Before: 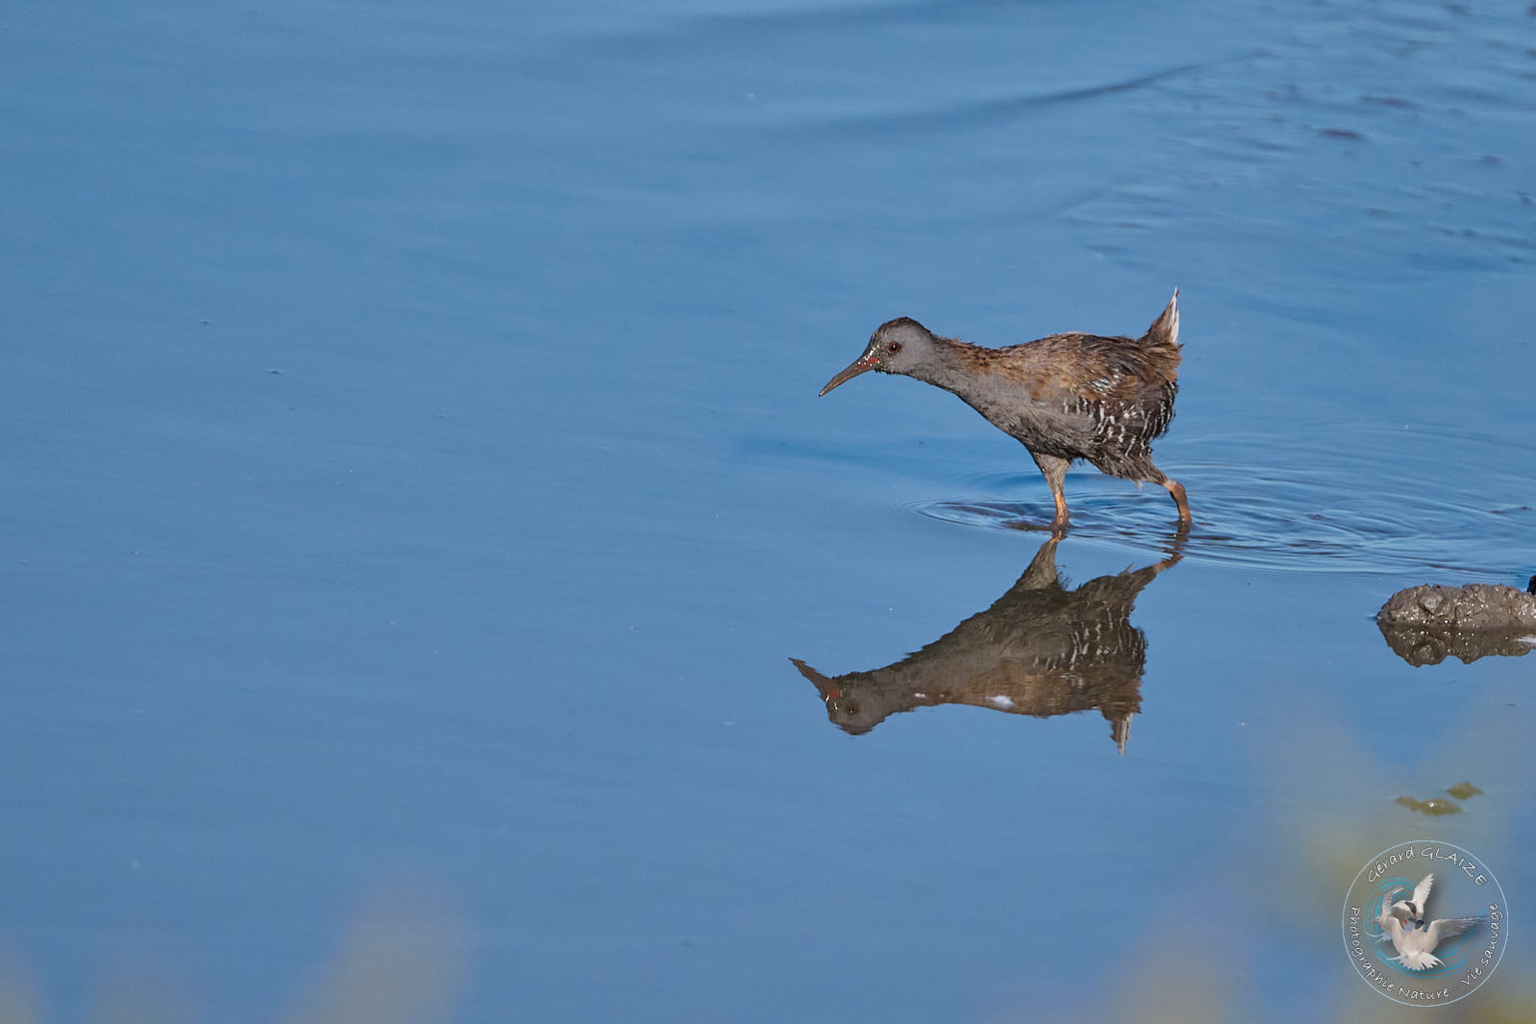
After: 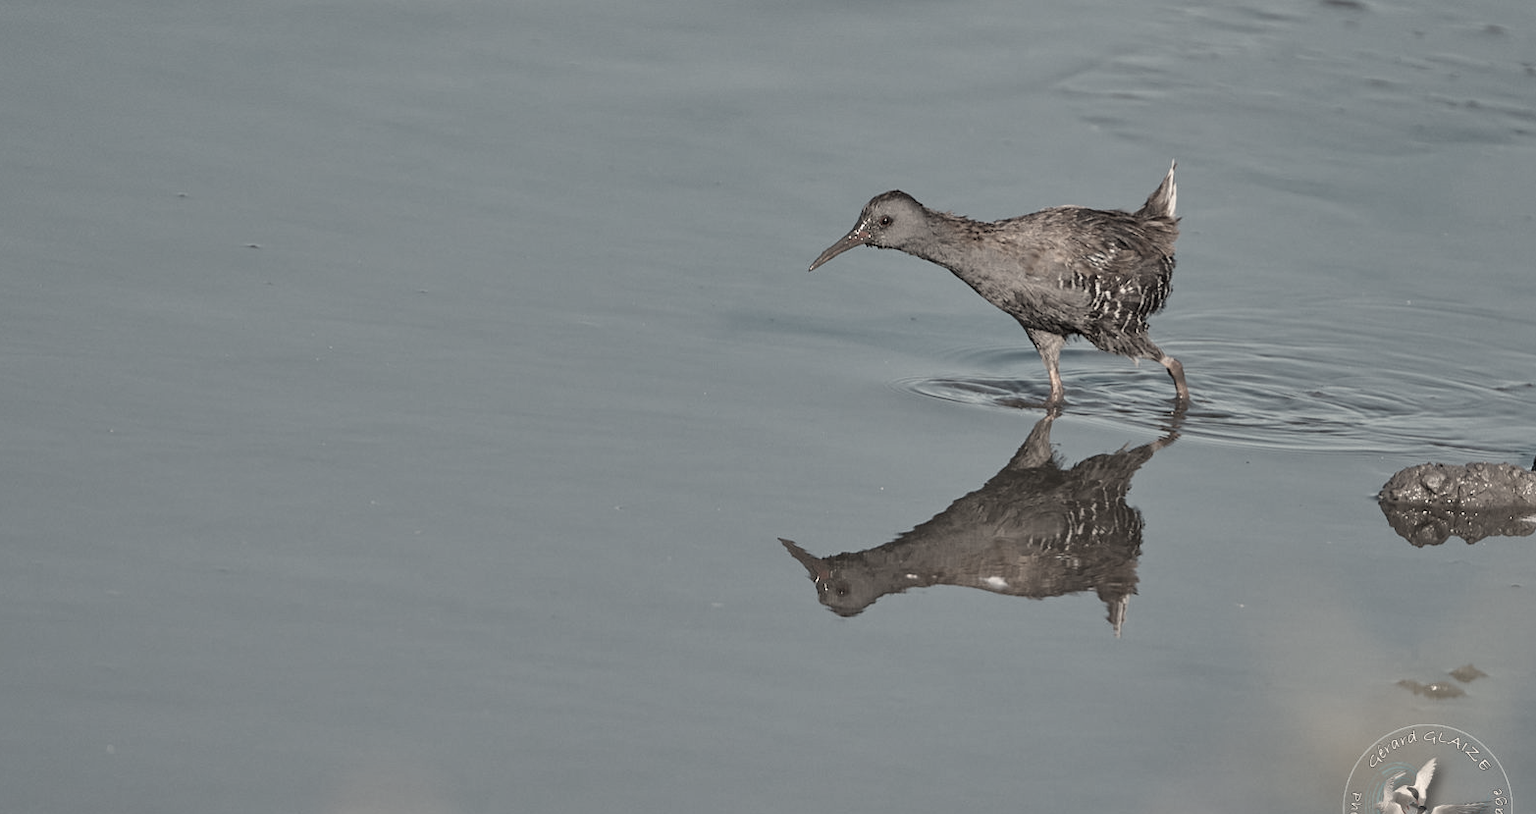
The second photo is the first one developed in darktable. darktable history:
exposure: black level correction 0.001, exposure 0.5 EV, compensate exposure bias true, compensate highlight preservation false
white balance: red 1.138, green 0.996, blue 0.812
crop and rotate: left 1.814%, top 12.818%, right 0.25%, bottom 9.225%
velvia: strength 15%
color correction: saturation 0.2
